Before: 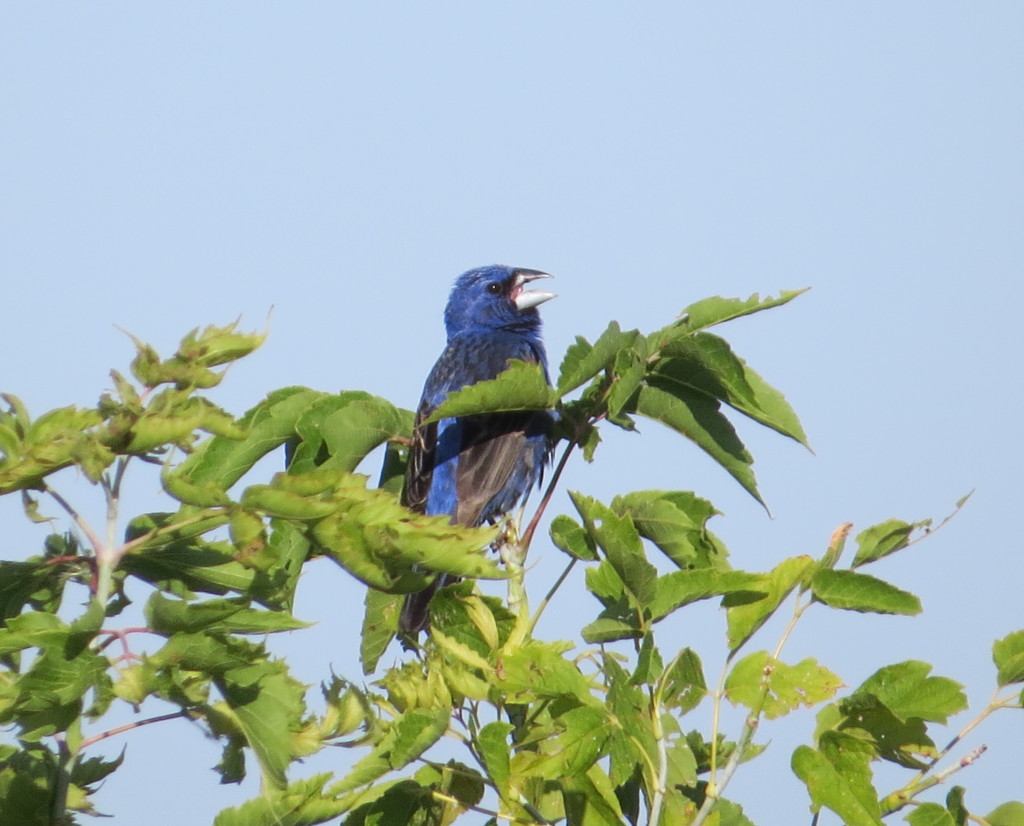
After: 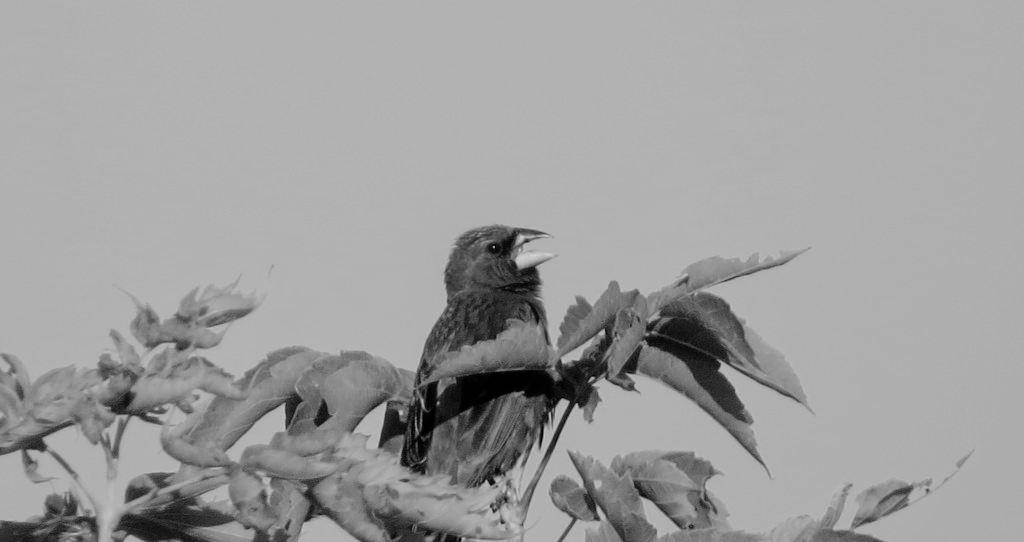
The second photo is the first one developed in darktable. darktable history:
filmic rgb: black relative exposure -5 EV, hardness 2.88, contrast 1.3, highlights saturation mix -10%
tone equalizer: -8 EV 0.25 EV, -7 EV 0.417 EV, -6 EV 0.417 EV, -5 EV 0.25 EV, -3 EV -0.25 EV, -2 EV -0.417 EV, -1 EV -0.417 EV, +0 EV -0.25 EV, edges refinement/feathering 500, mask exposure compensation -1.57 EV, preserve details guided filter
monochrome: a 32, b 64, size 2.3
crop and rotate: top 4.848%, bottom 29.503%
